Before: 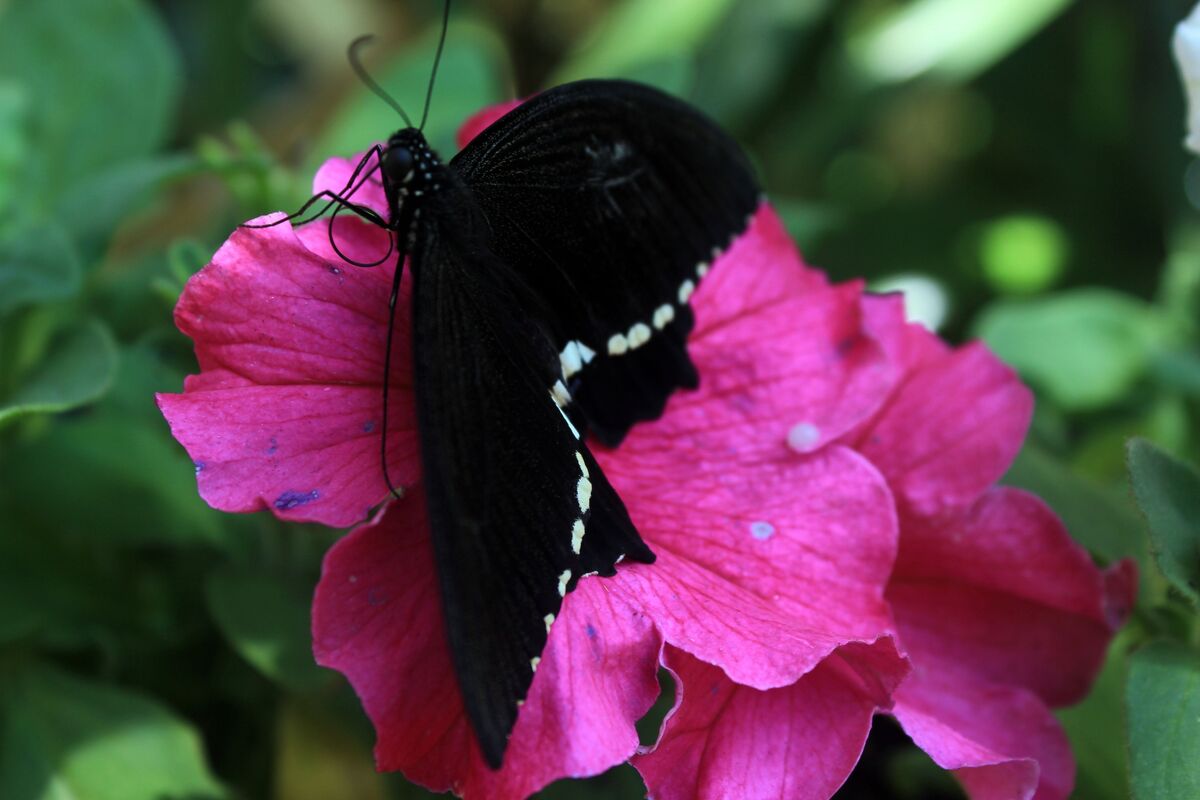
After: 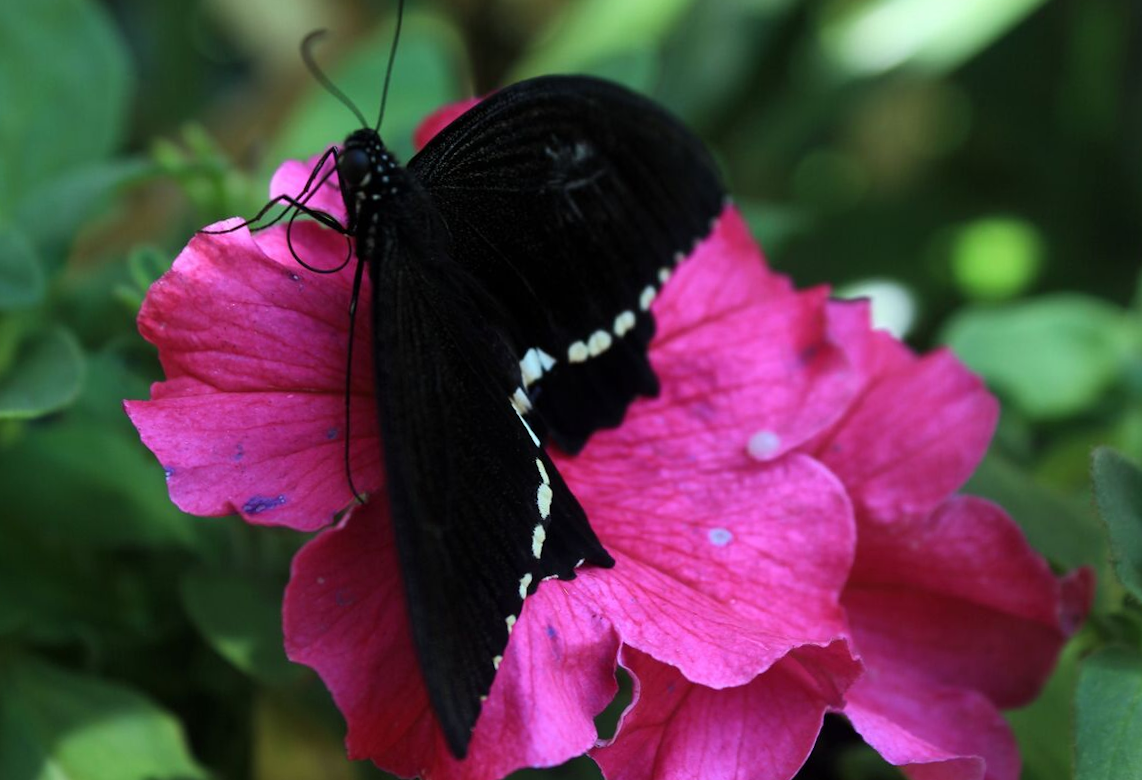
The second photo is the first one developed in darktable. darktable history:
white balance: emerald 1
rotate and perspective: rotation 0.074°, lens shift (vertical) 0.096, lens shift (horizontal) -0.041, crop left 0.043, crop right 0.952, crop top 0.024, crop bottom 0.979
